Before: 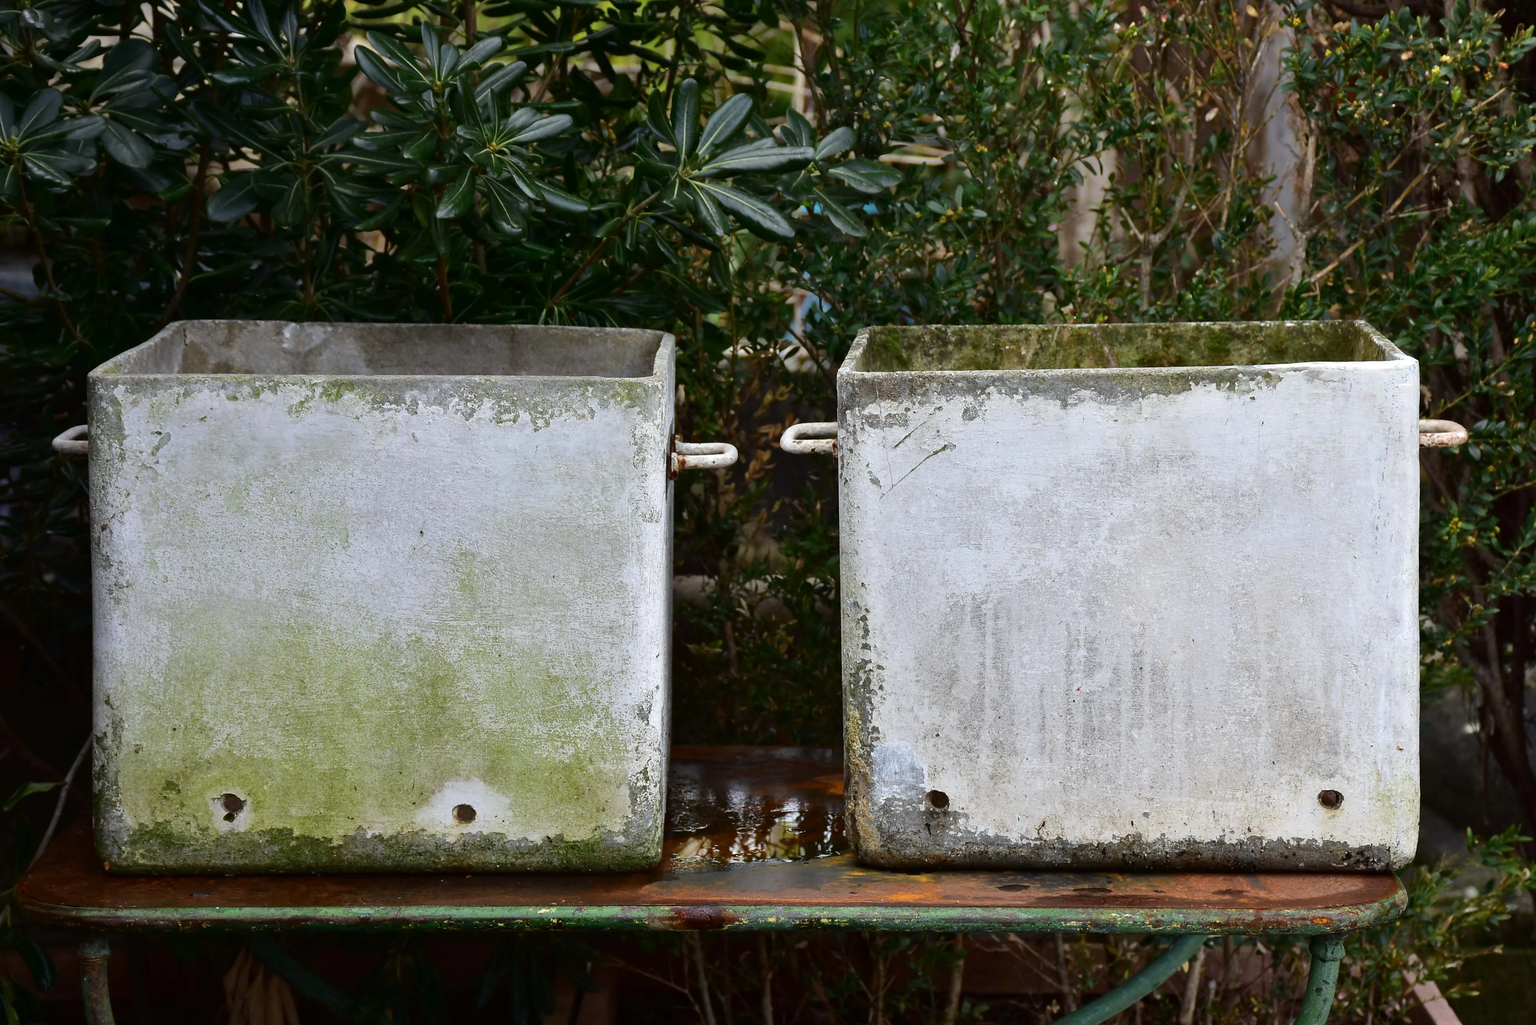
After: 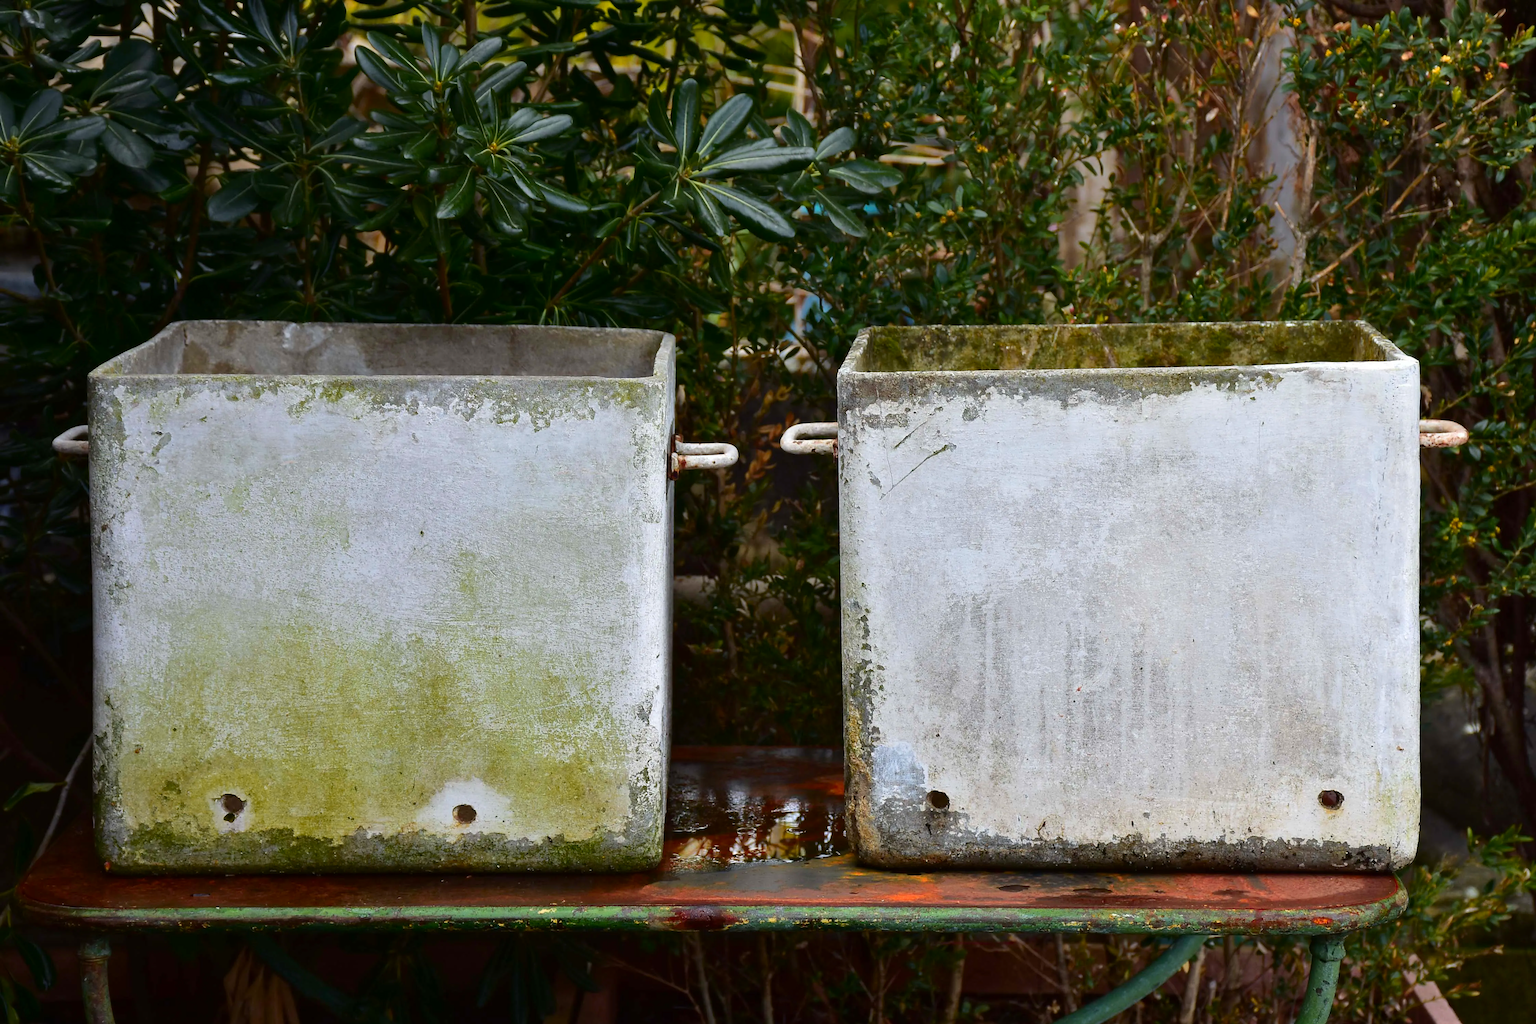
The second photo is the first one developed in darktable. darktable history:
contrast brightness saturation: saturation 0.18
color zones: curves: ch1 [(0.235, 0.558) (0.75, 0.5)]; ch2 [(0.25, 0.462) (0.749, 0.457)], mix 25.94%
